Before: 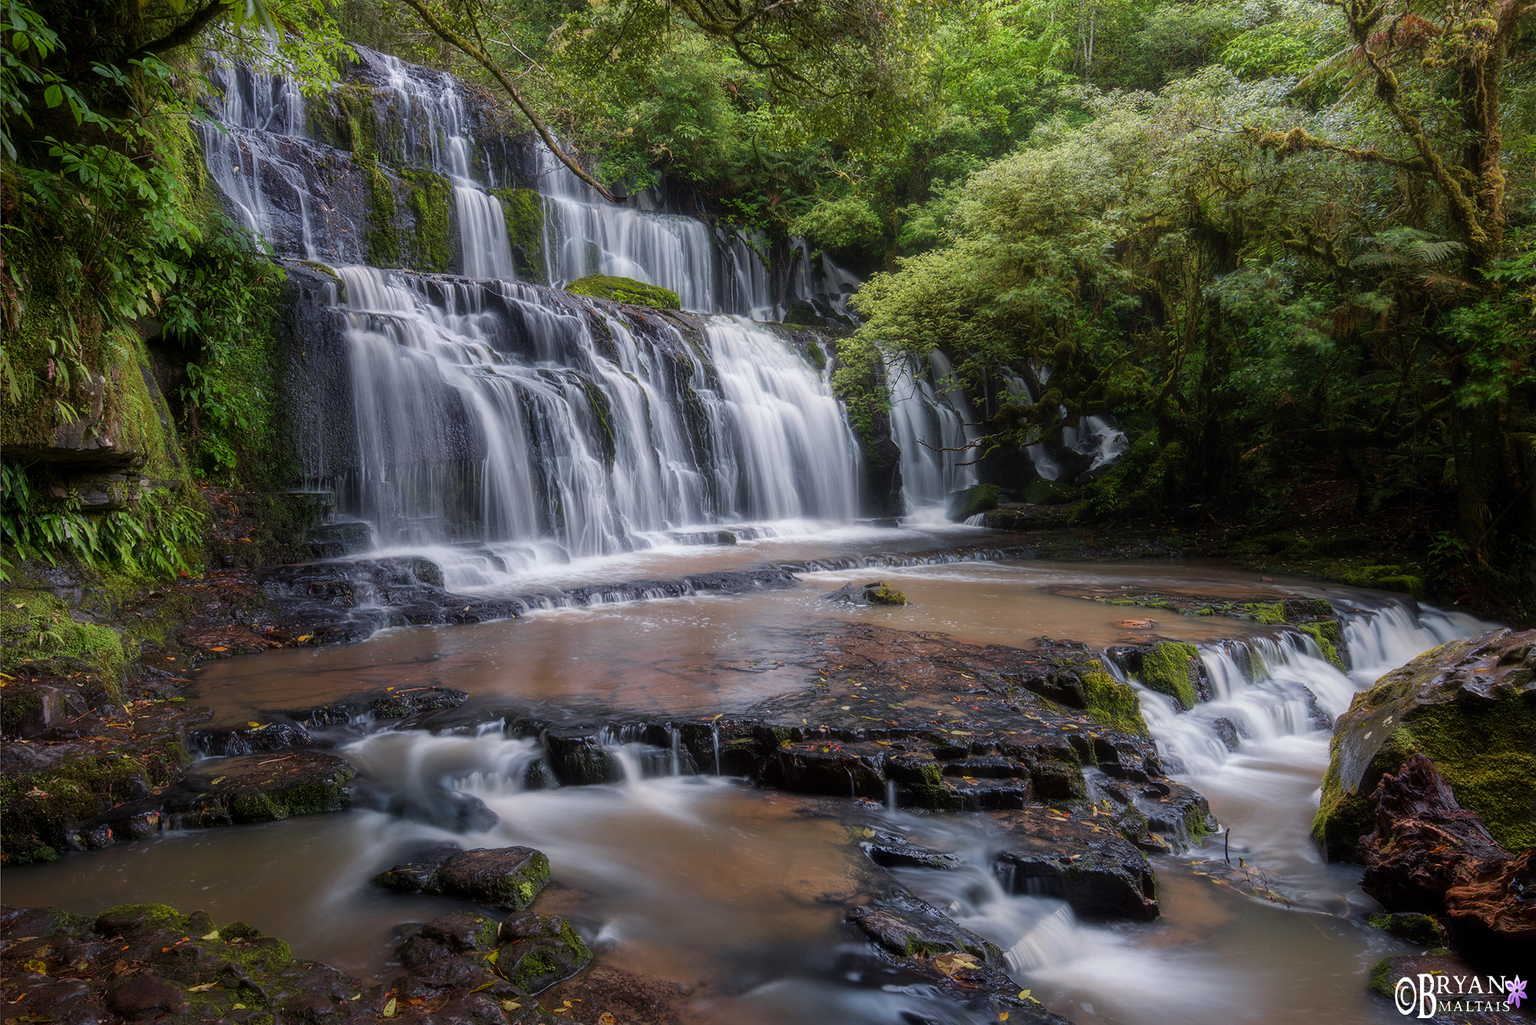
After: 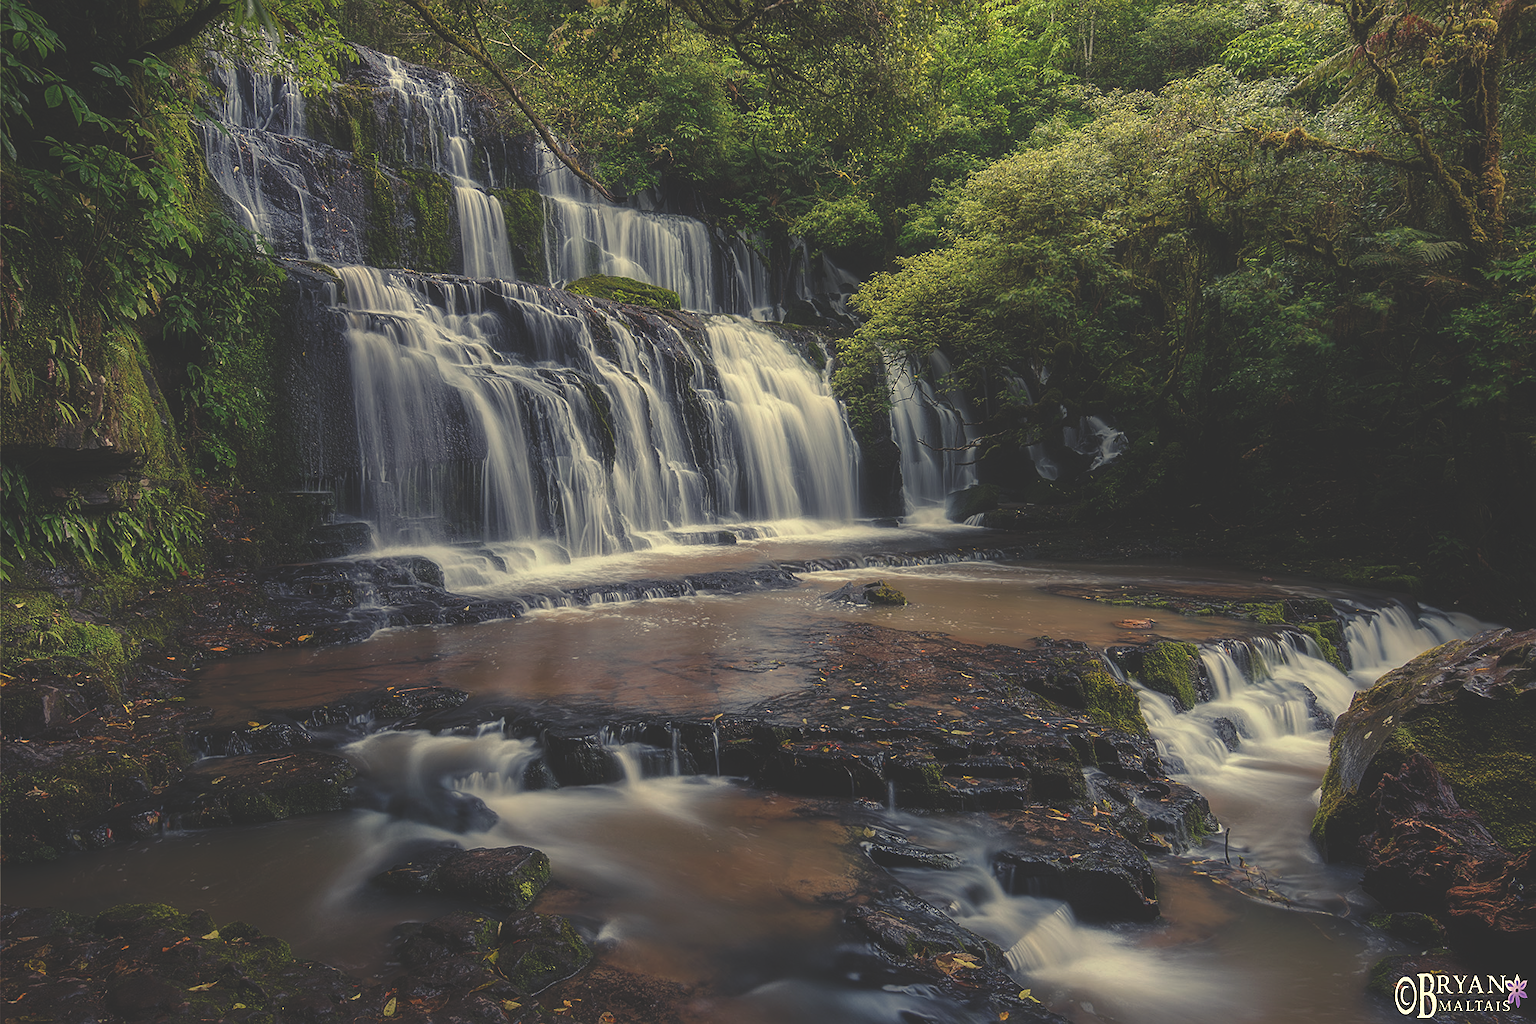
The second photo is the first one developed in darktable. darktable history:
color balance rgb: shadows lift › chroma 2%, shadows lift › hue 263°, highlights gain › chroma 8%, highlights gain › hue 84°, linear chroma grading › global chroma -15%, saturation formula JzAzBz (2021)
rgb curve: curves: ch0 [(0, 0.186) (0.314, 0.284) (0.775, 0.708) (1, 1)], compensate middle gray true, preserve colors none
sharpen: on, module defaults
